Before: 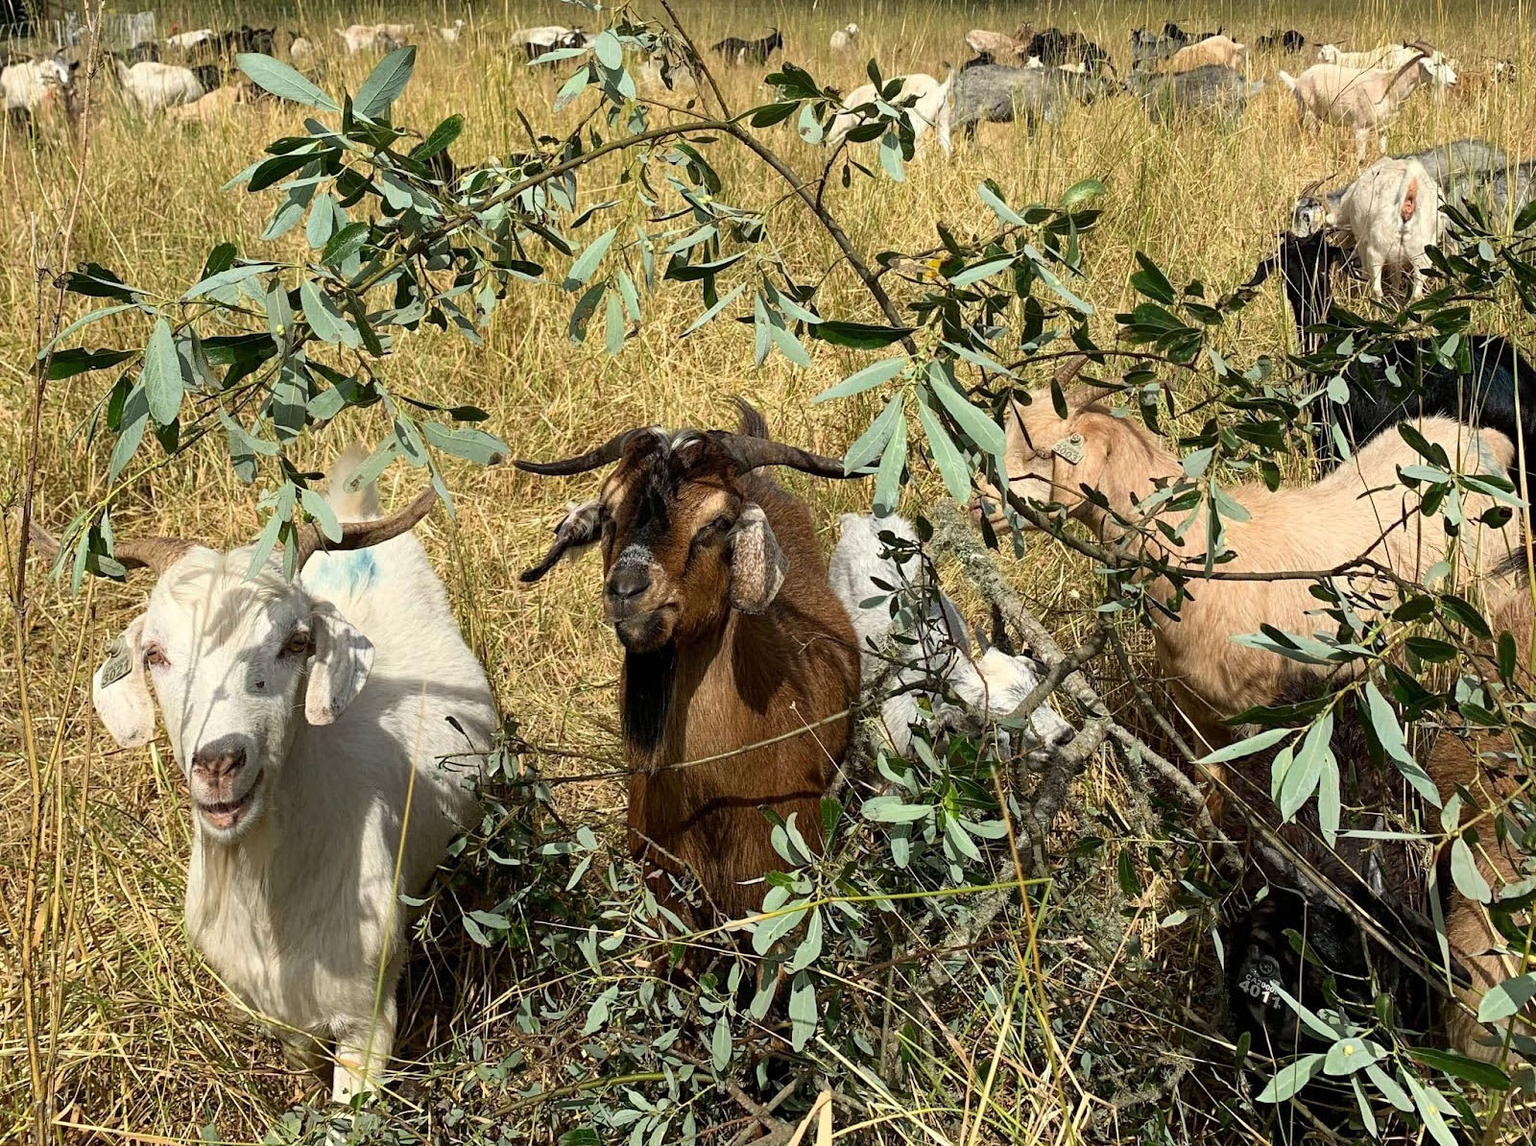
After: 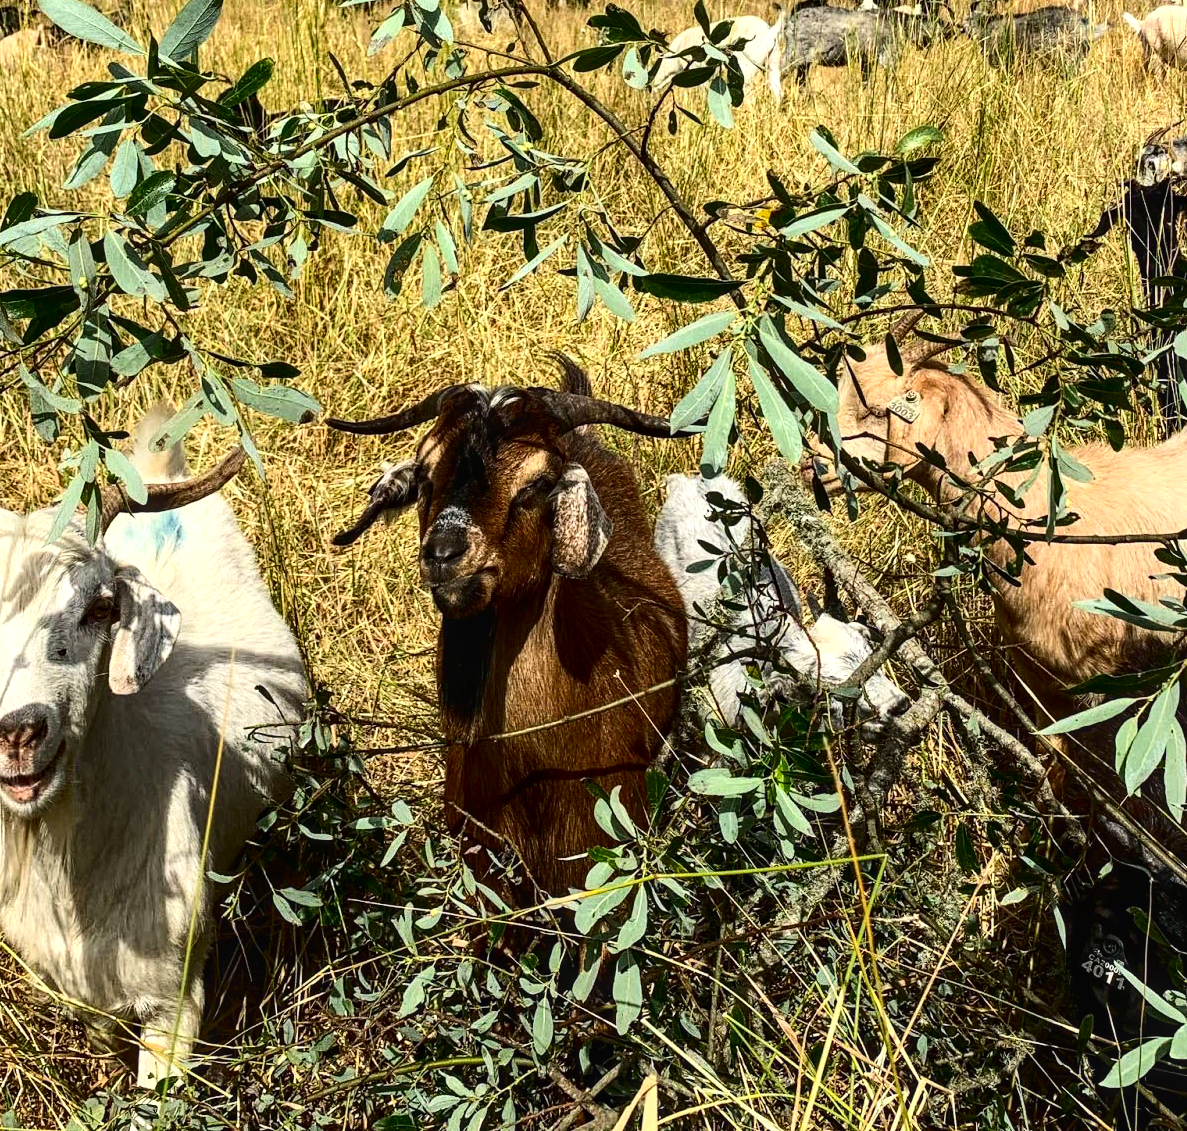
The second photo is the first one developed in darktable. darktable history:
crop and rotate: left 13.15%, top 5.251%, right 12.609%
tone equalizer: -8 EV -0.417 EV, -7 EV -0.389 EV, -6 EV -0.333 EV, -5 EV -0.222 EV, -3 EV 0.222 EV, -2 EV 0.333 EV, -1 EV 0.389 EV, +0 EV 0.417 EV, edges refinement/feathering 500, mask exposure compensation -1.57 EV, preserve details no
contrast brightness saturation: contrast 0.21, brightness -0.11, saturation 0.21
local contrast: on, module defaults
